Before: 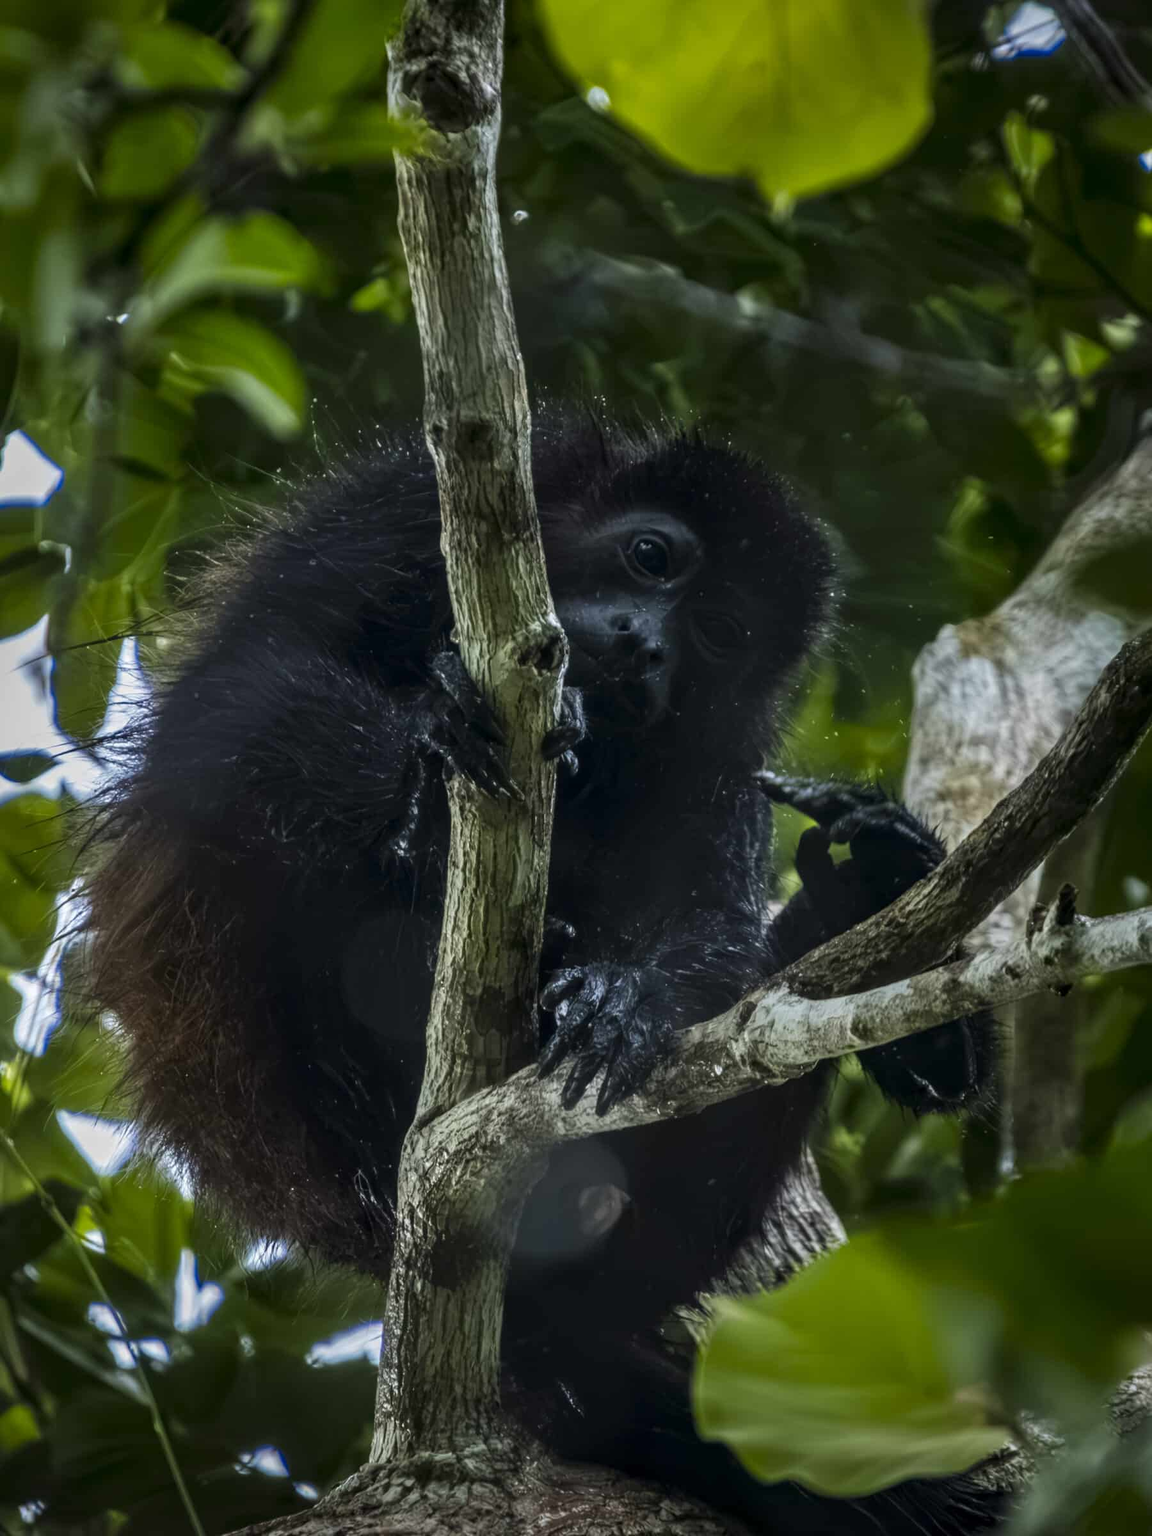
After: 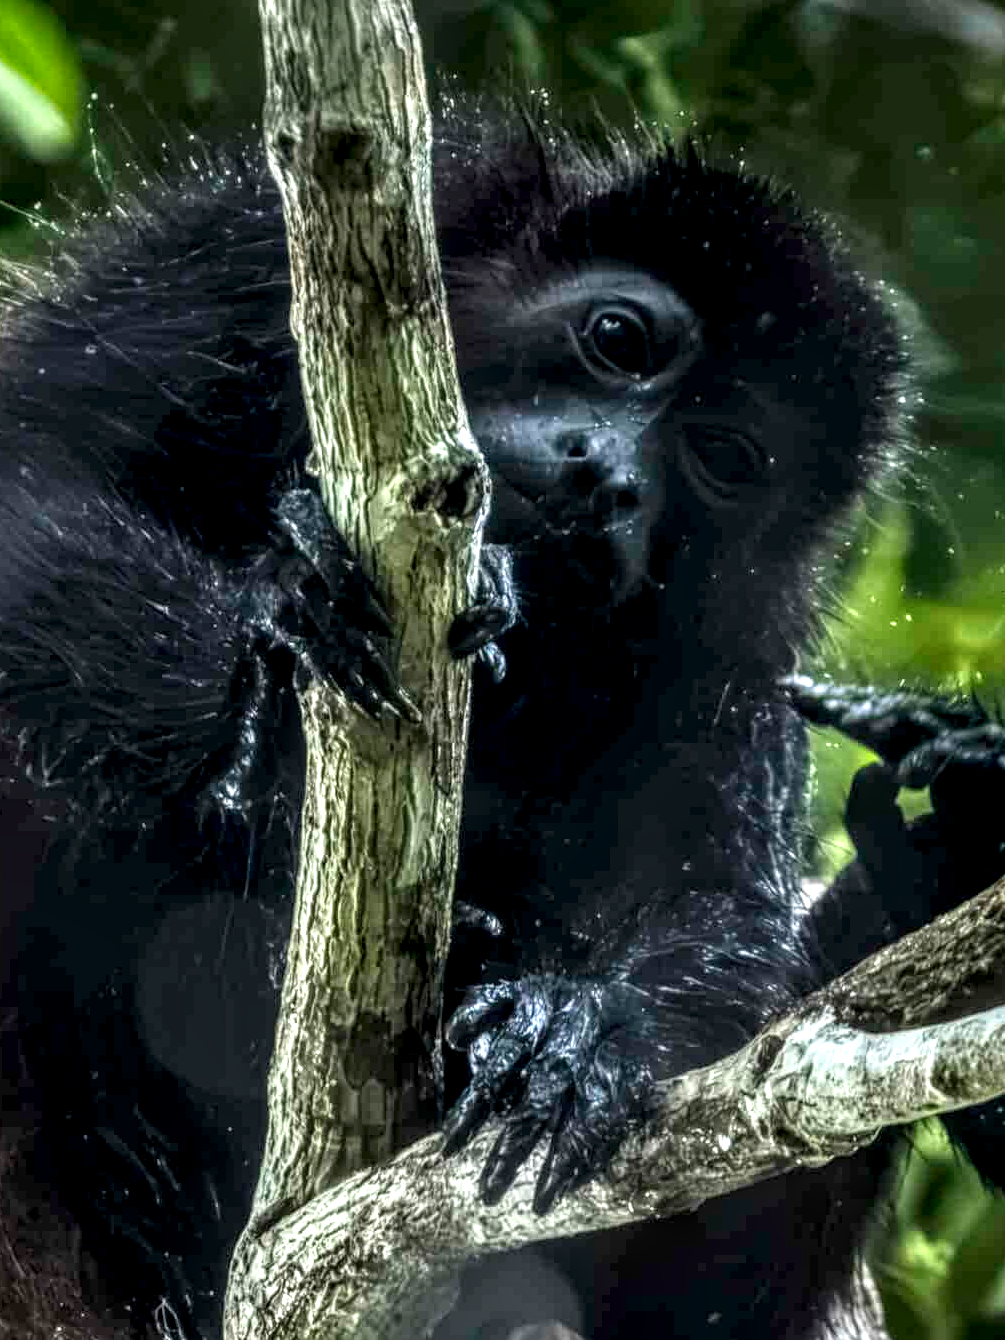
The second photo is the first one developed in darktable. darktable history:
crop and rotate: left 22.13%, top 22.054%, right 22.026%, bottom 22.102%
local contrast: highlights 12%, shadows 38%, detail 183%, midtone range 0.471
exposure: black level correction 0, exposure 0.877 EV, compensate exposure bias true, compensate highlight preservation false
